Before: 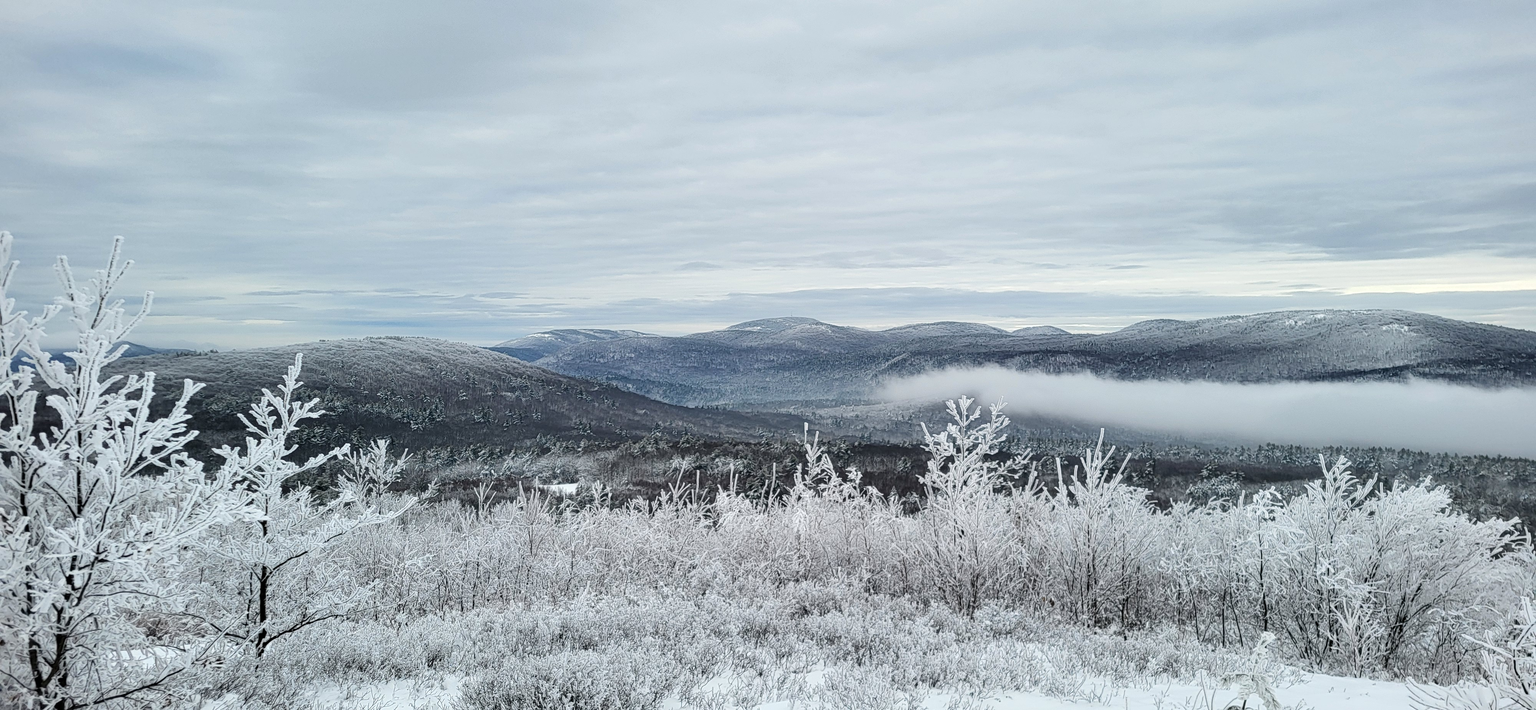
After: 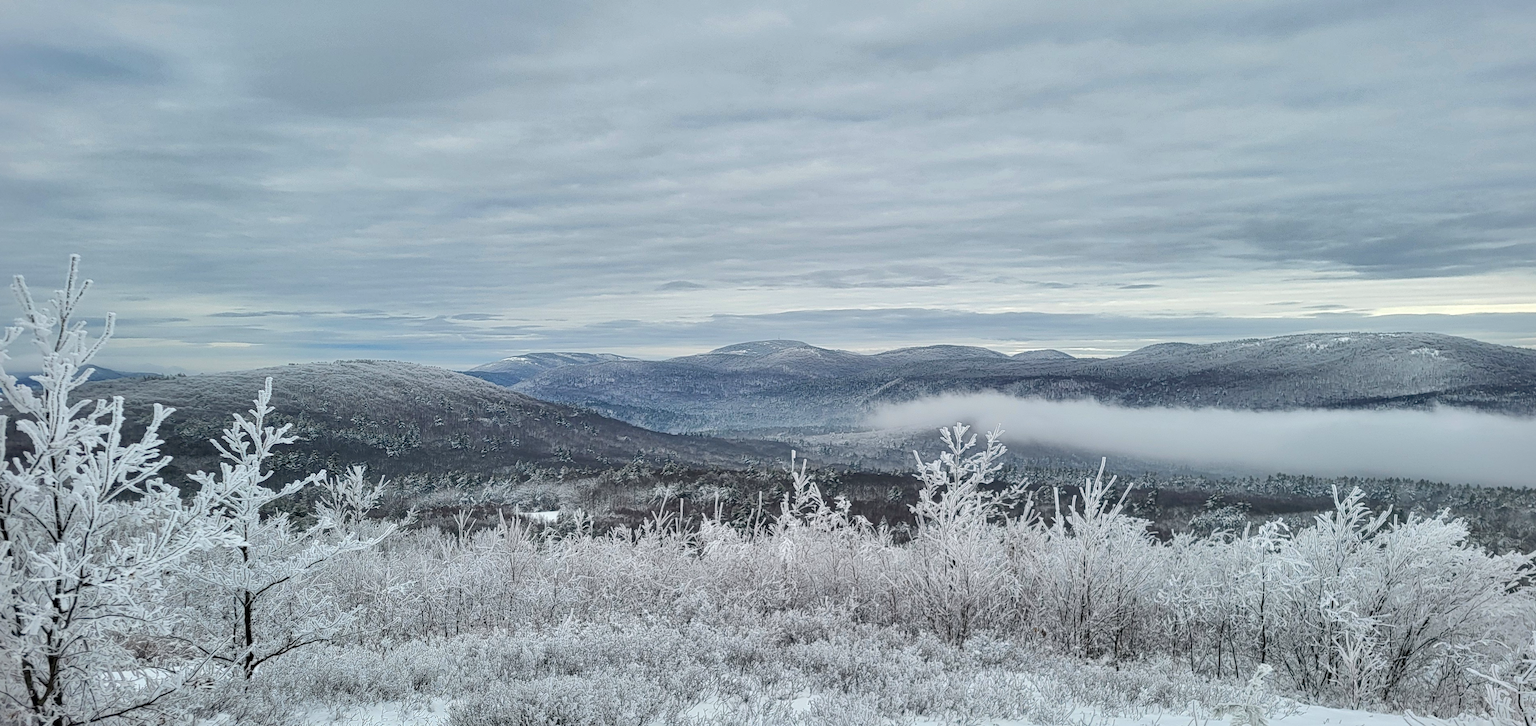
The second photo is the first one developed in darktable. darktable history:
contrast brightness saturation: contrast 0.1, brightness 0.03, saturation 0.09
shadows and highlights: shadows 60, highlights -60
rotate and perspective: rotation 0.074°, lens shift (vertical) 0.096, lens shift (horizontal) -0.041, crop left 0.043, crop right 0.952, crop top 0.024, crop bottom 0.979
